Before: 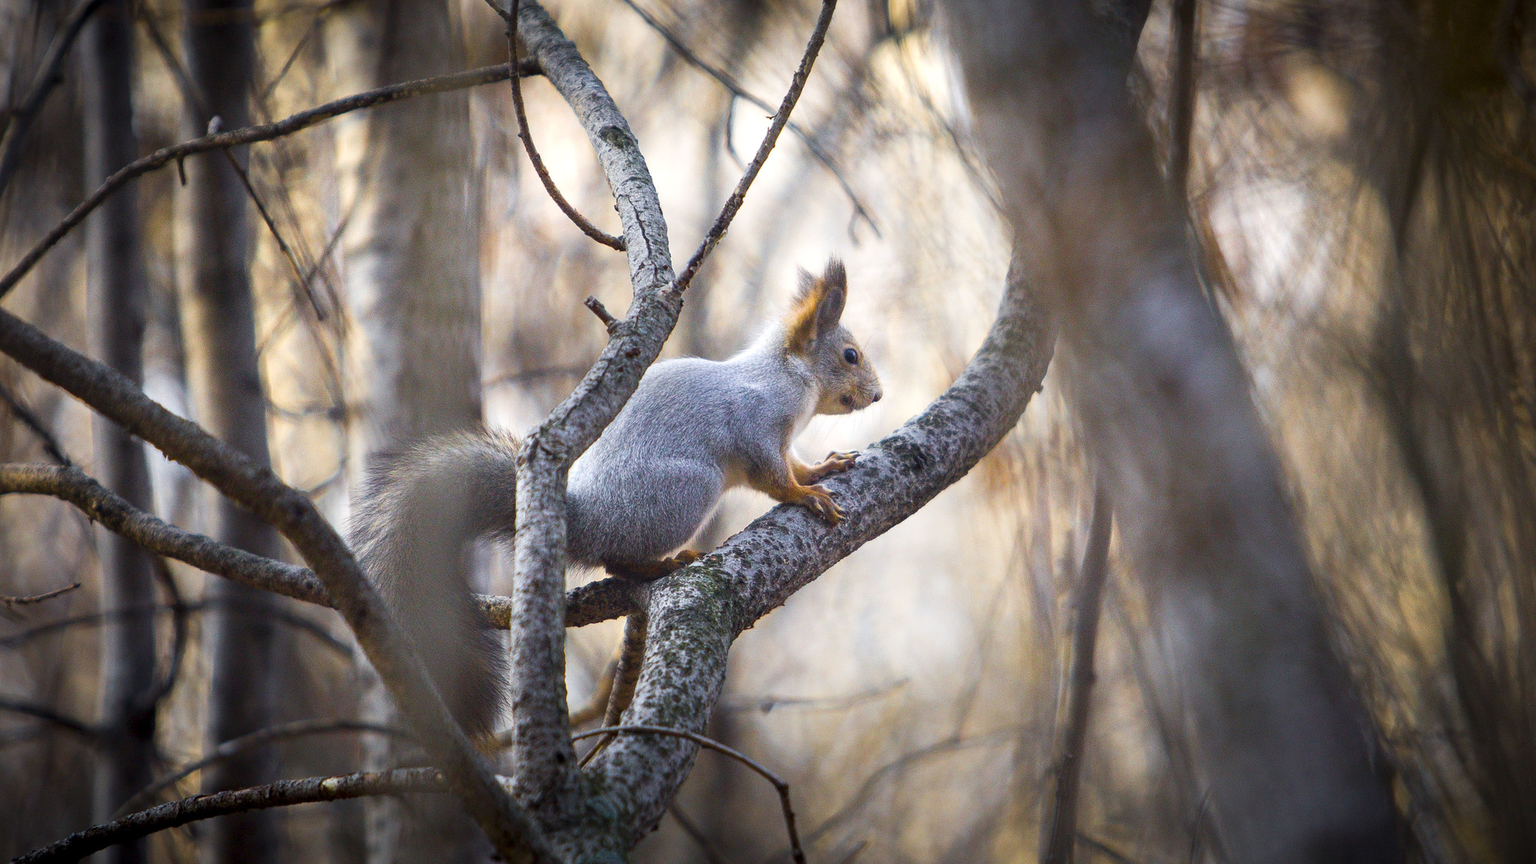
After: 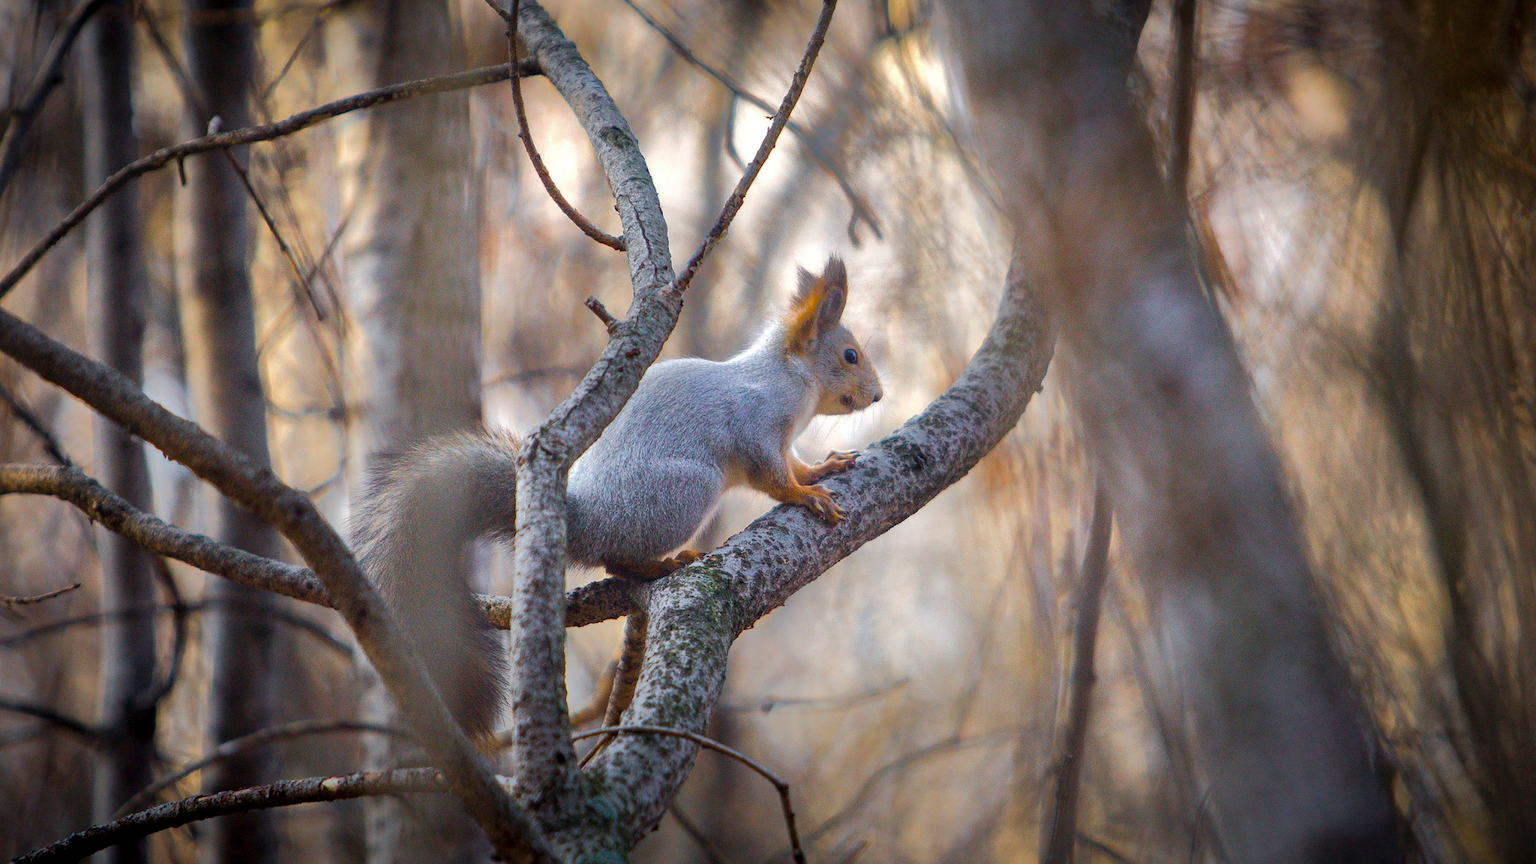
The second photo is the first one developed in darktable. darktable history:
shadows and highlights: shadows 38.04, highlights -74.41
